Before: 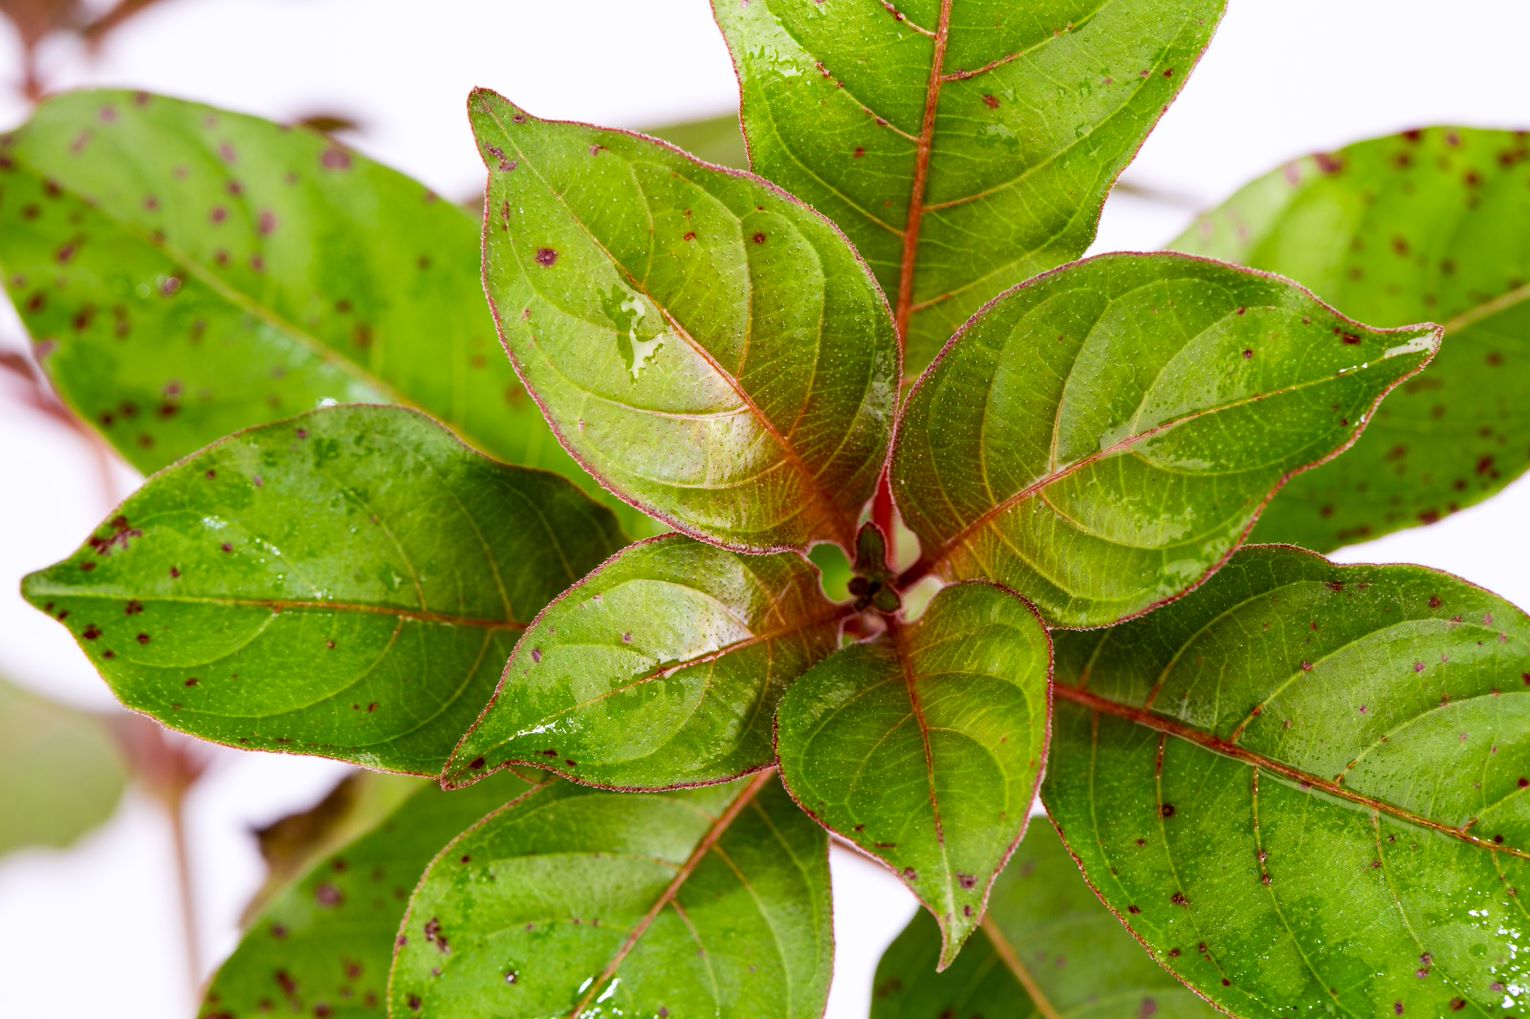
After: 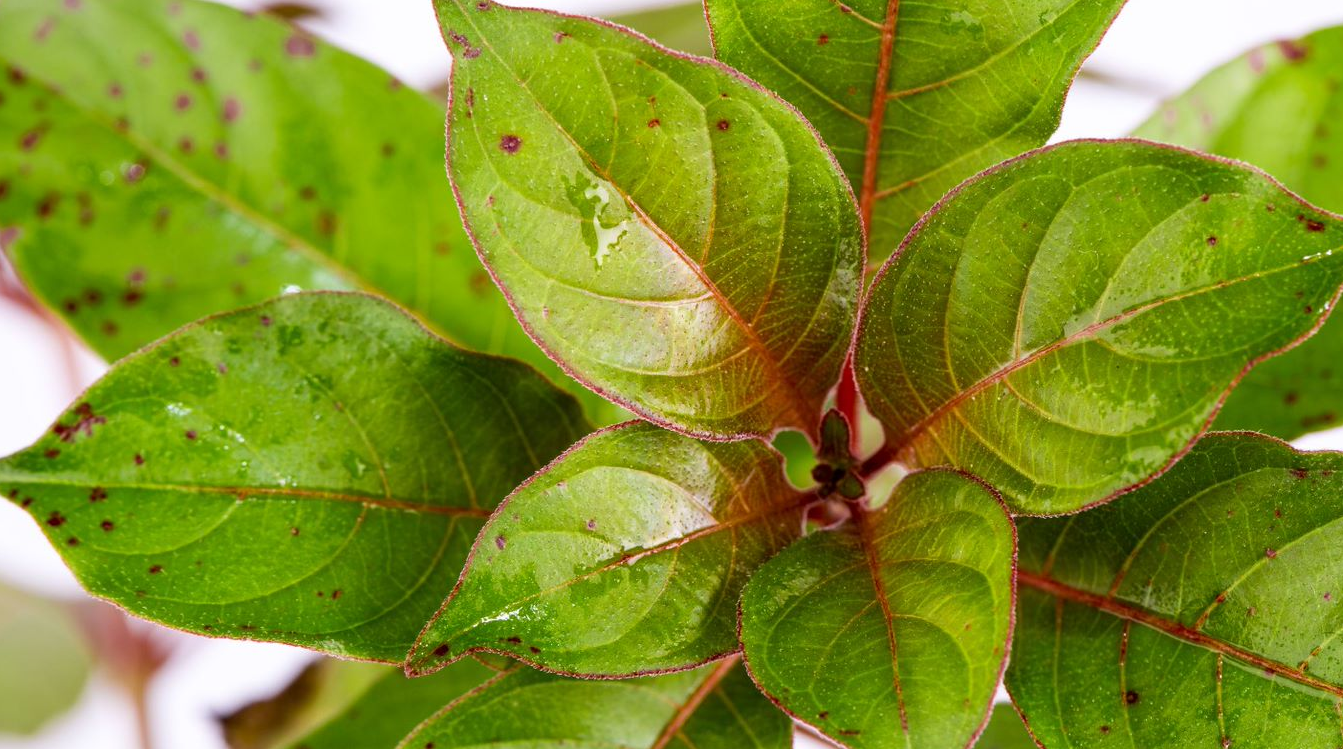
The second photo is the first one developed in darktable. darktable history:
crop and rotate: left 2.356%, top 11.17%, right 9.803%, bottom 15.316%
